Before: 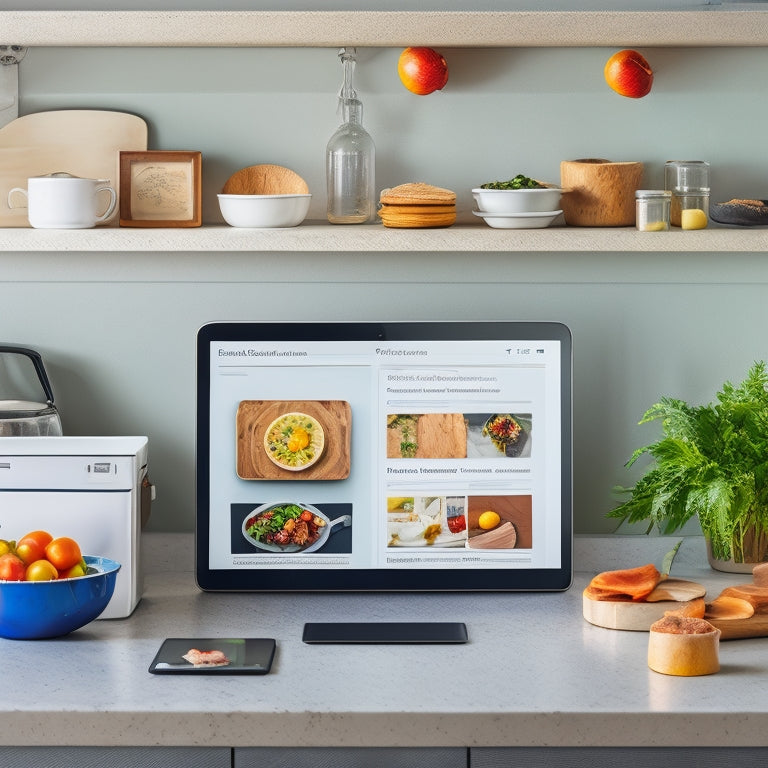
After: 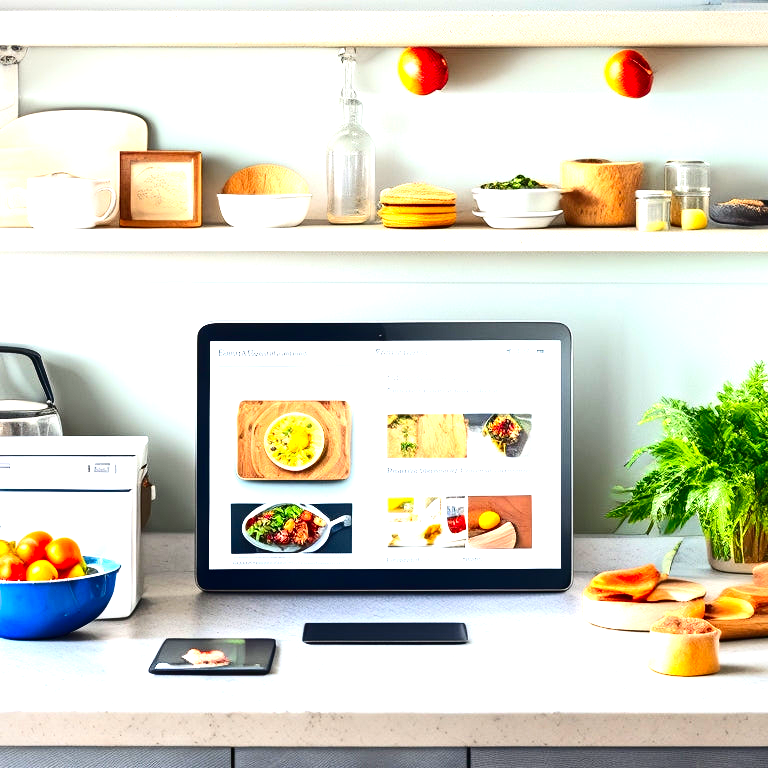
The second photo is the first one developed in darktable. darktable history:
contrast brightness saturation: contrast 0.22, brightness -0.19, saturation 0.24
exposure: black level correction 0, exposure 1.45 EV, compensate exposure bias true, compensate highlight preservation false
